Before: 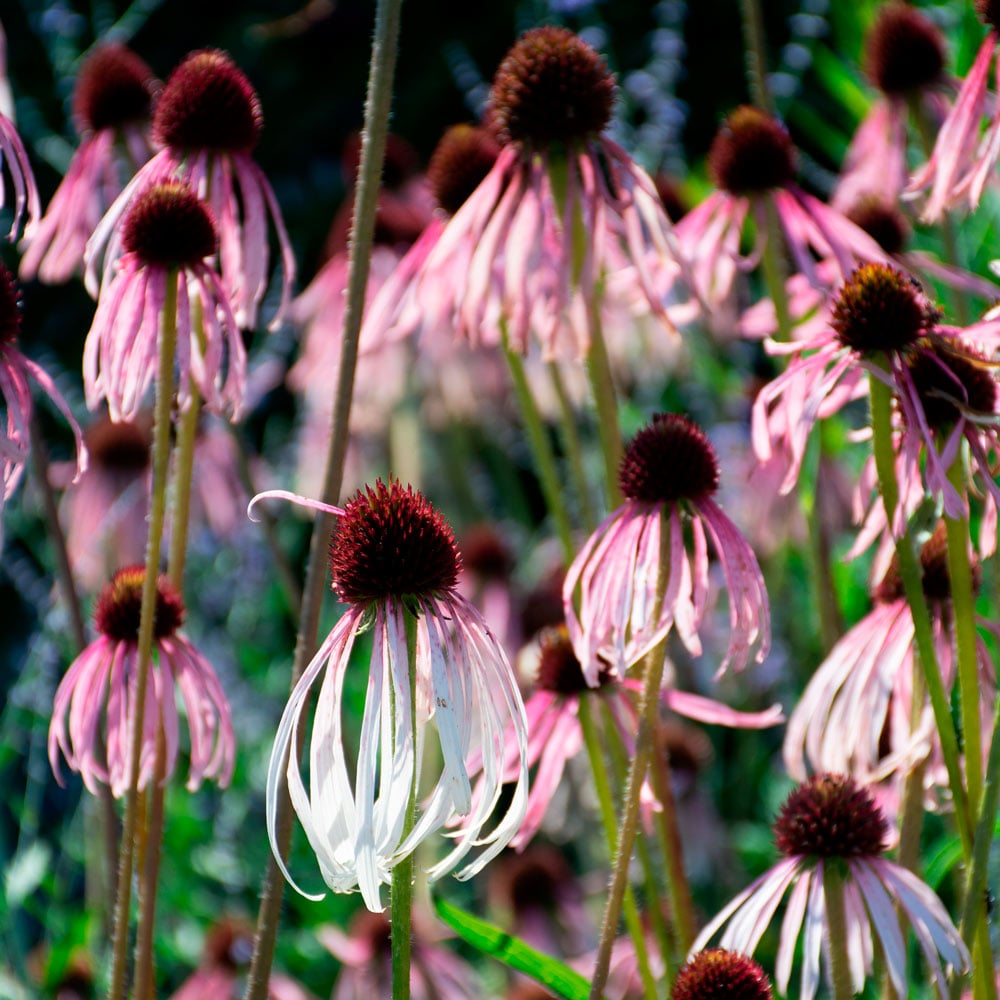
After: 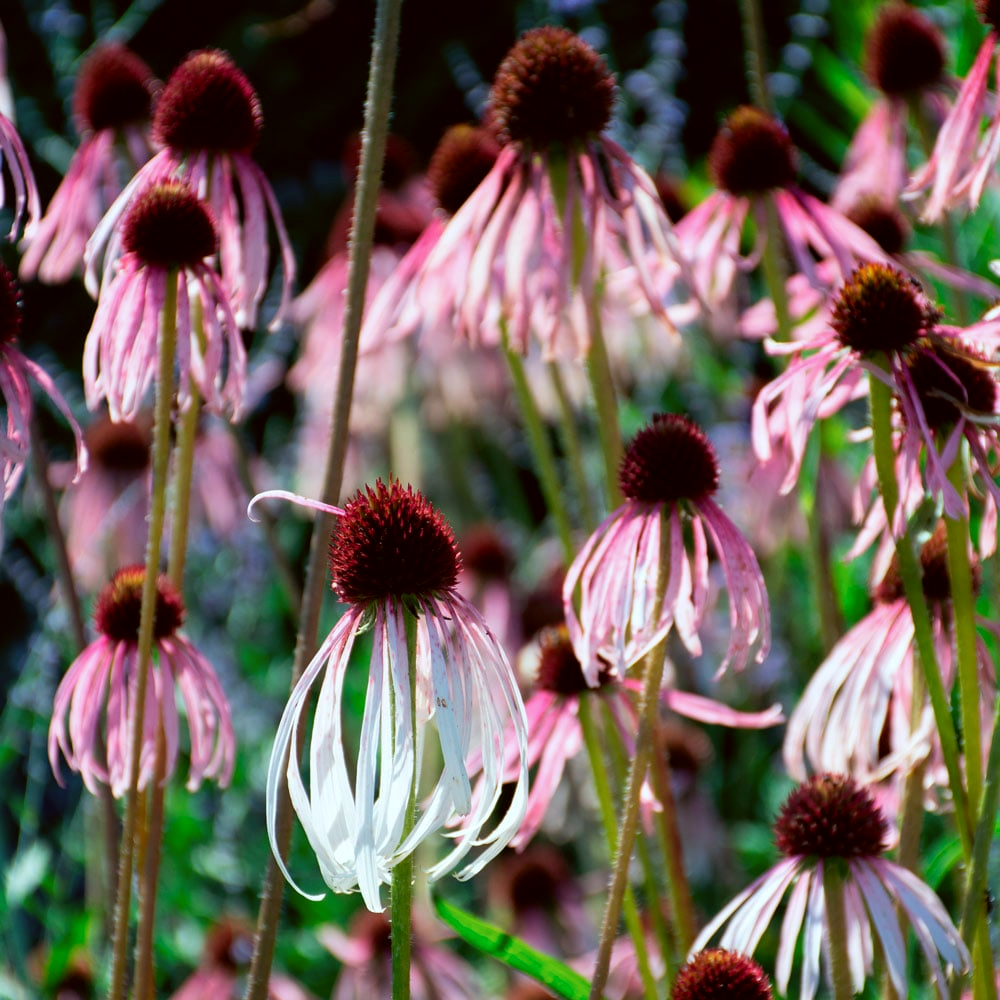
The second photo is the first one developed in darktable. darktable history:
color correction: highlights a* -5, highlights b* -4.47, shadows a* 3.95, shadows b* 4.47
